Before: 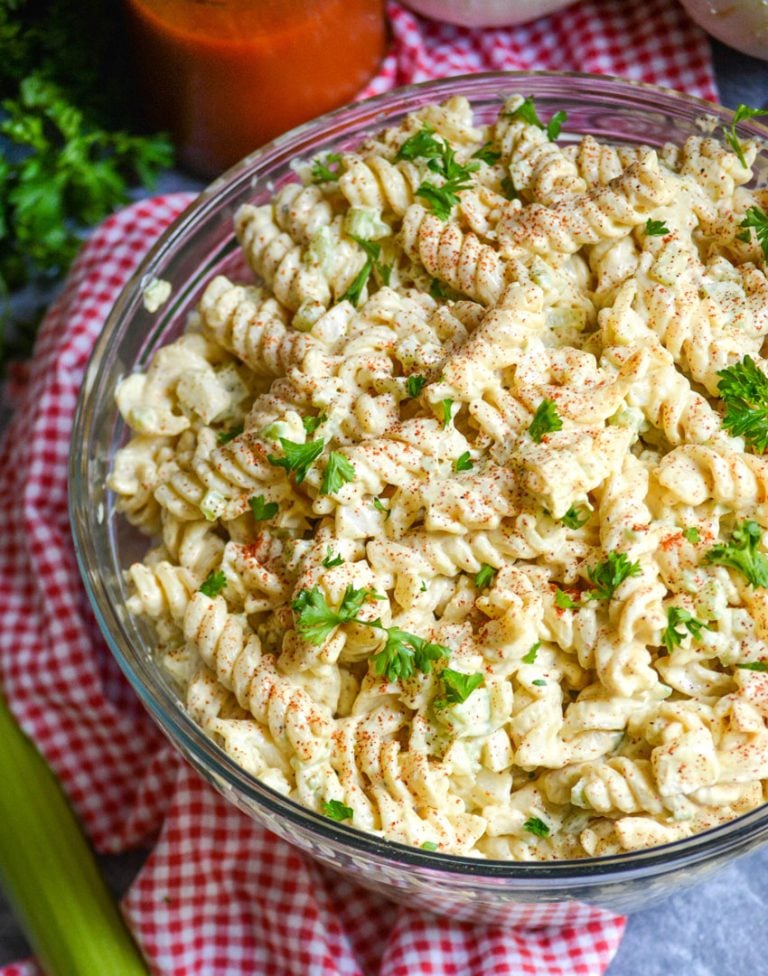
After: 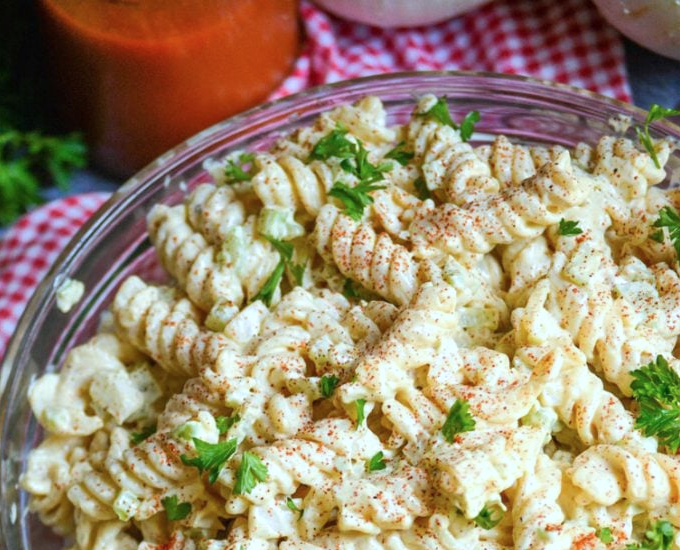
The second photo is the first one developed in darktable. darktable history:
crop and rotate: left 11.427%, bottom 43.545%
color correction: highlights a* -4.04, highlights b* -10.75
